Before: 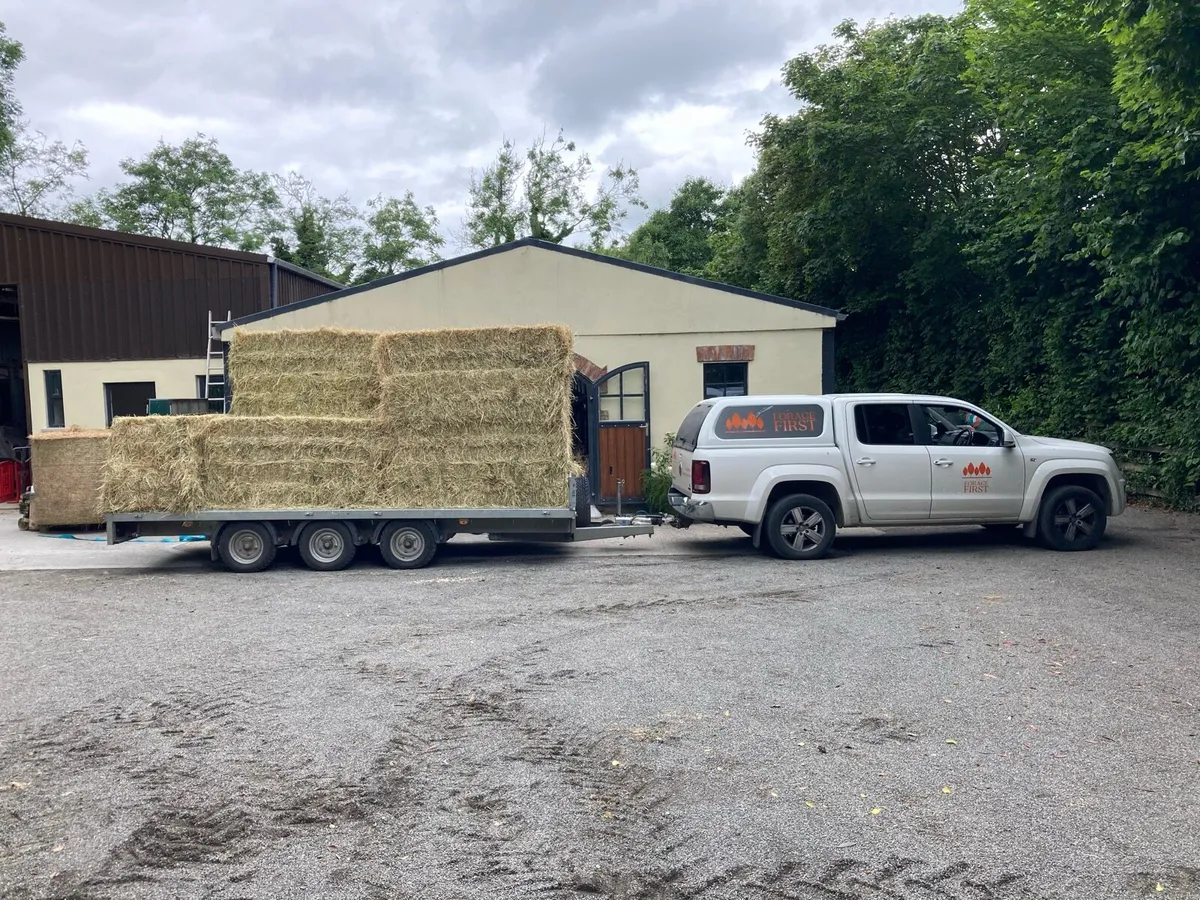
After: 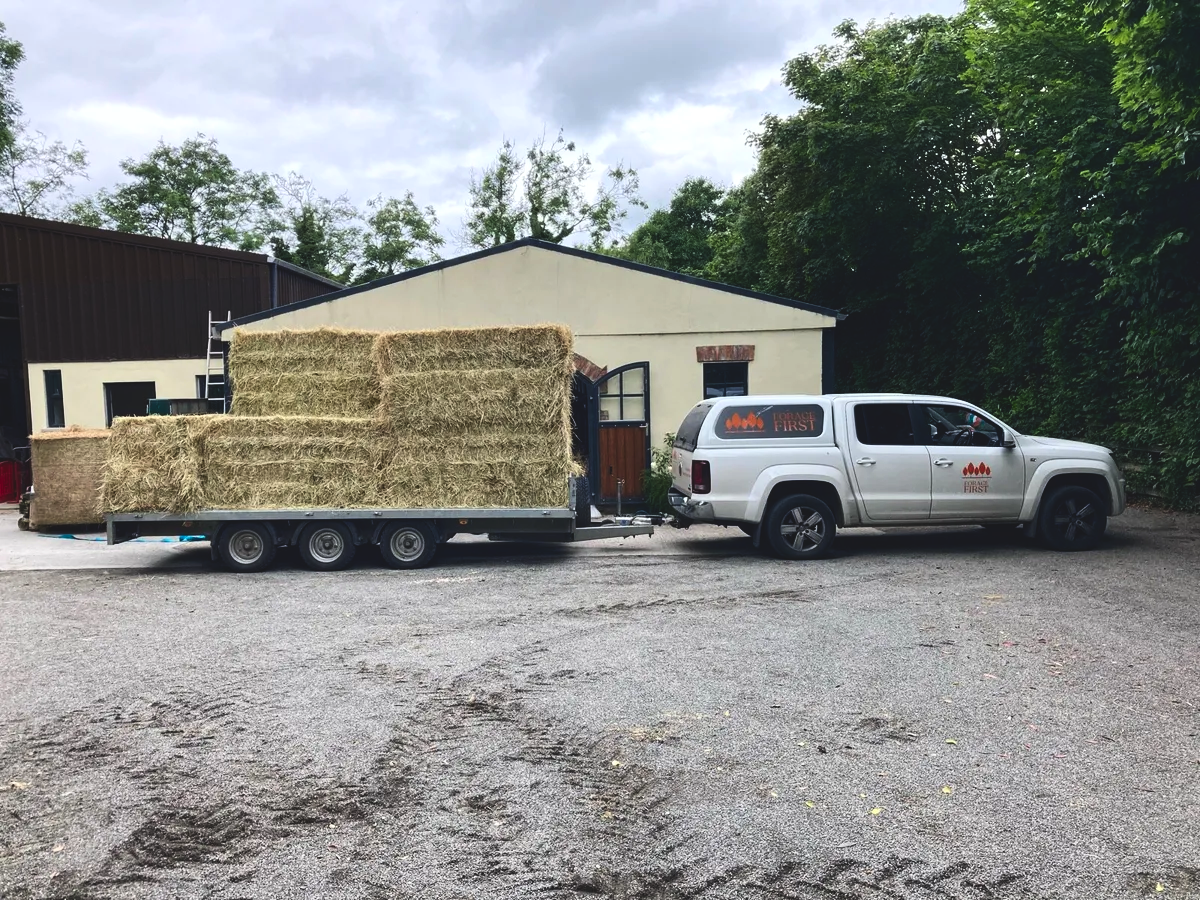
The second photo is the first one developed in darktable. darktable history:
contrast brightness saturation: contrast 0.22, brightness -0.19, saturation 0.24
exposure: black level correction -0.041, exposure 0.064 EV, compensate highlight preservation false
